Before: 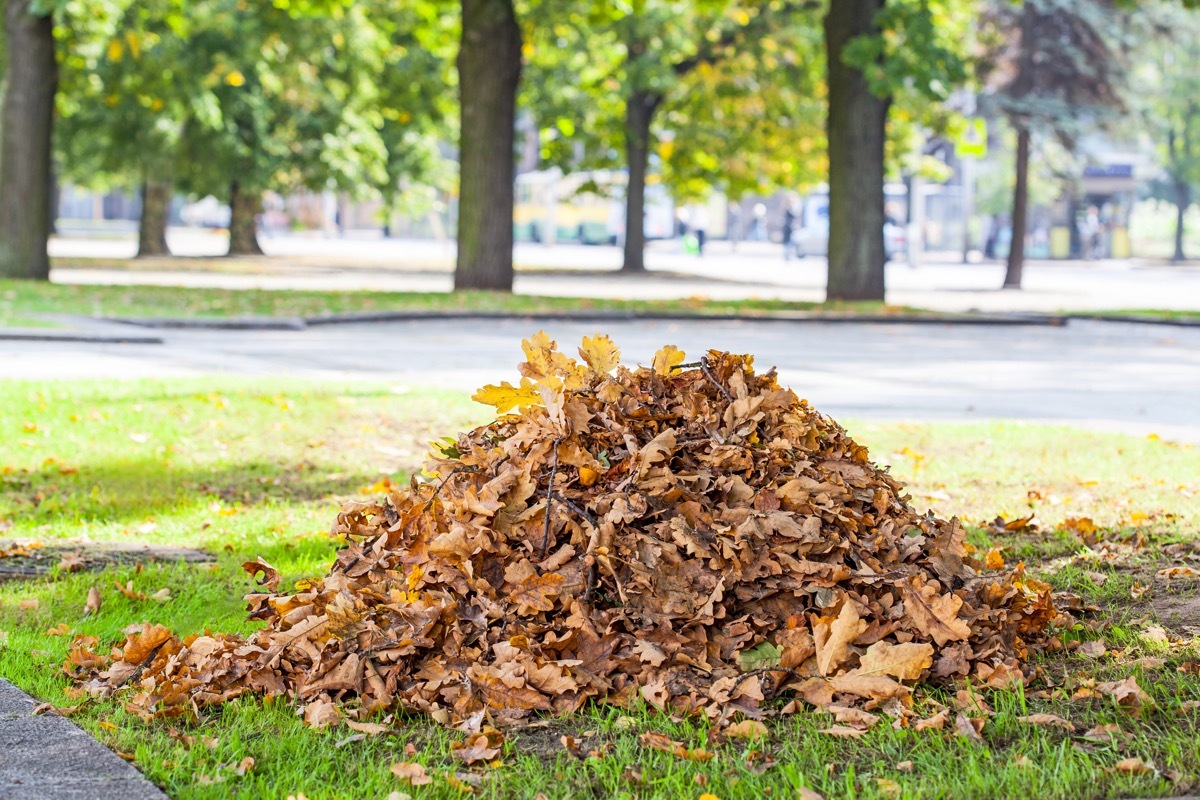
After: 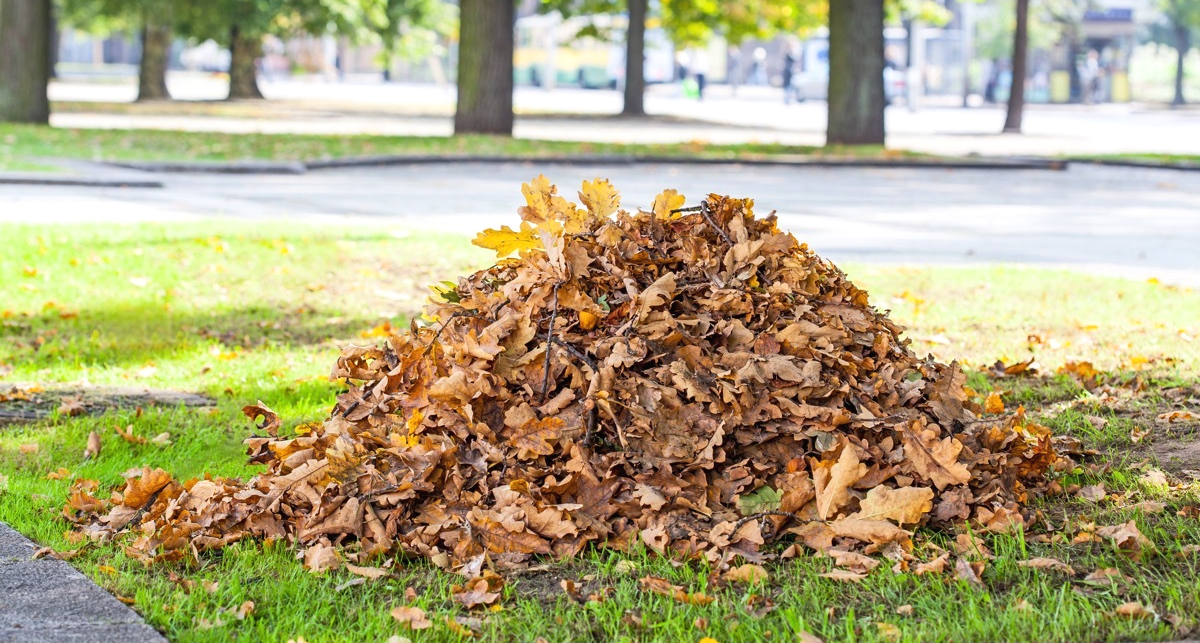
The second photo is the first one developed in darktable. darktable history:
crop and rotate: top 19.594%
exposure: black level correction -0.001, exposure 0.08 EV, compensate exposure bias true, compensate highlight preservation false
